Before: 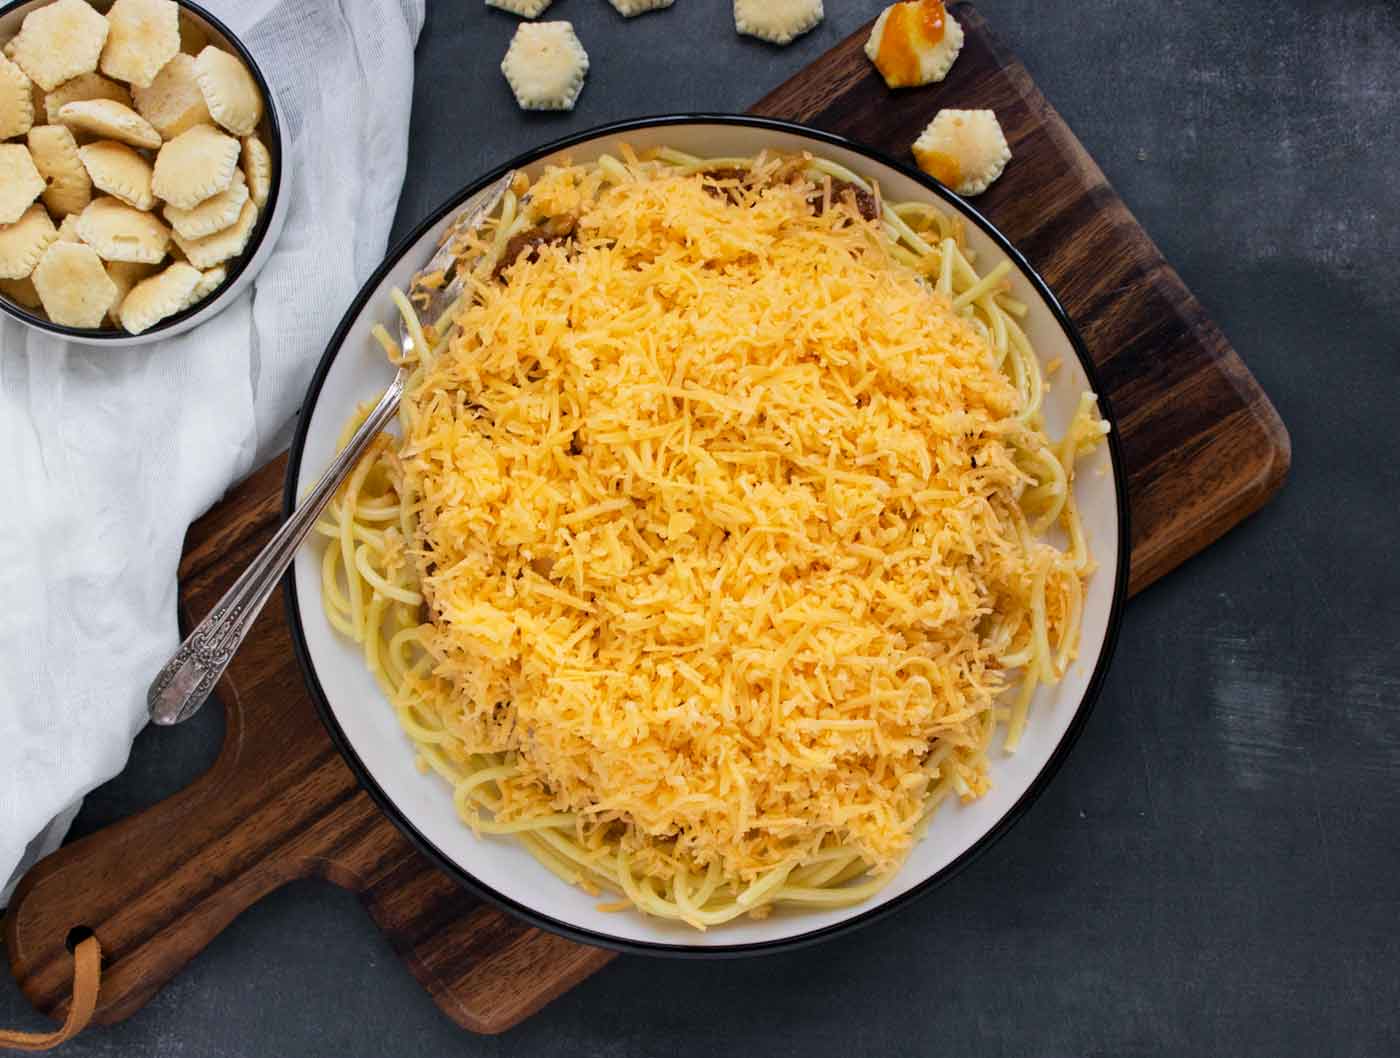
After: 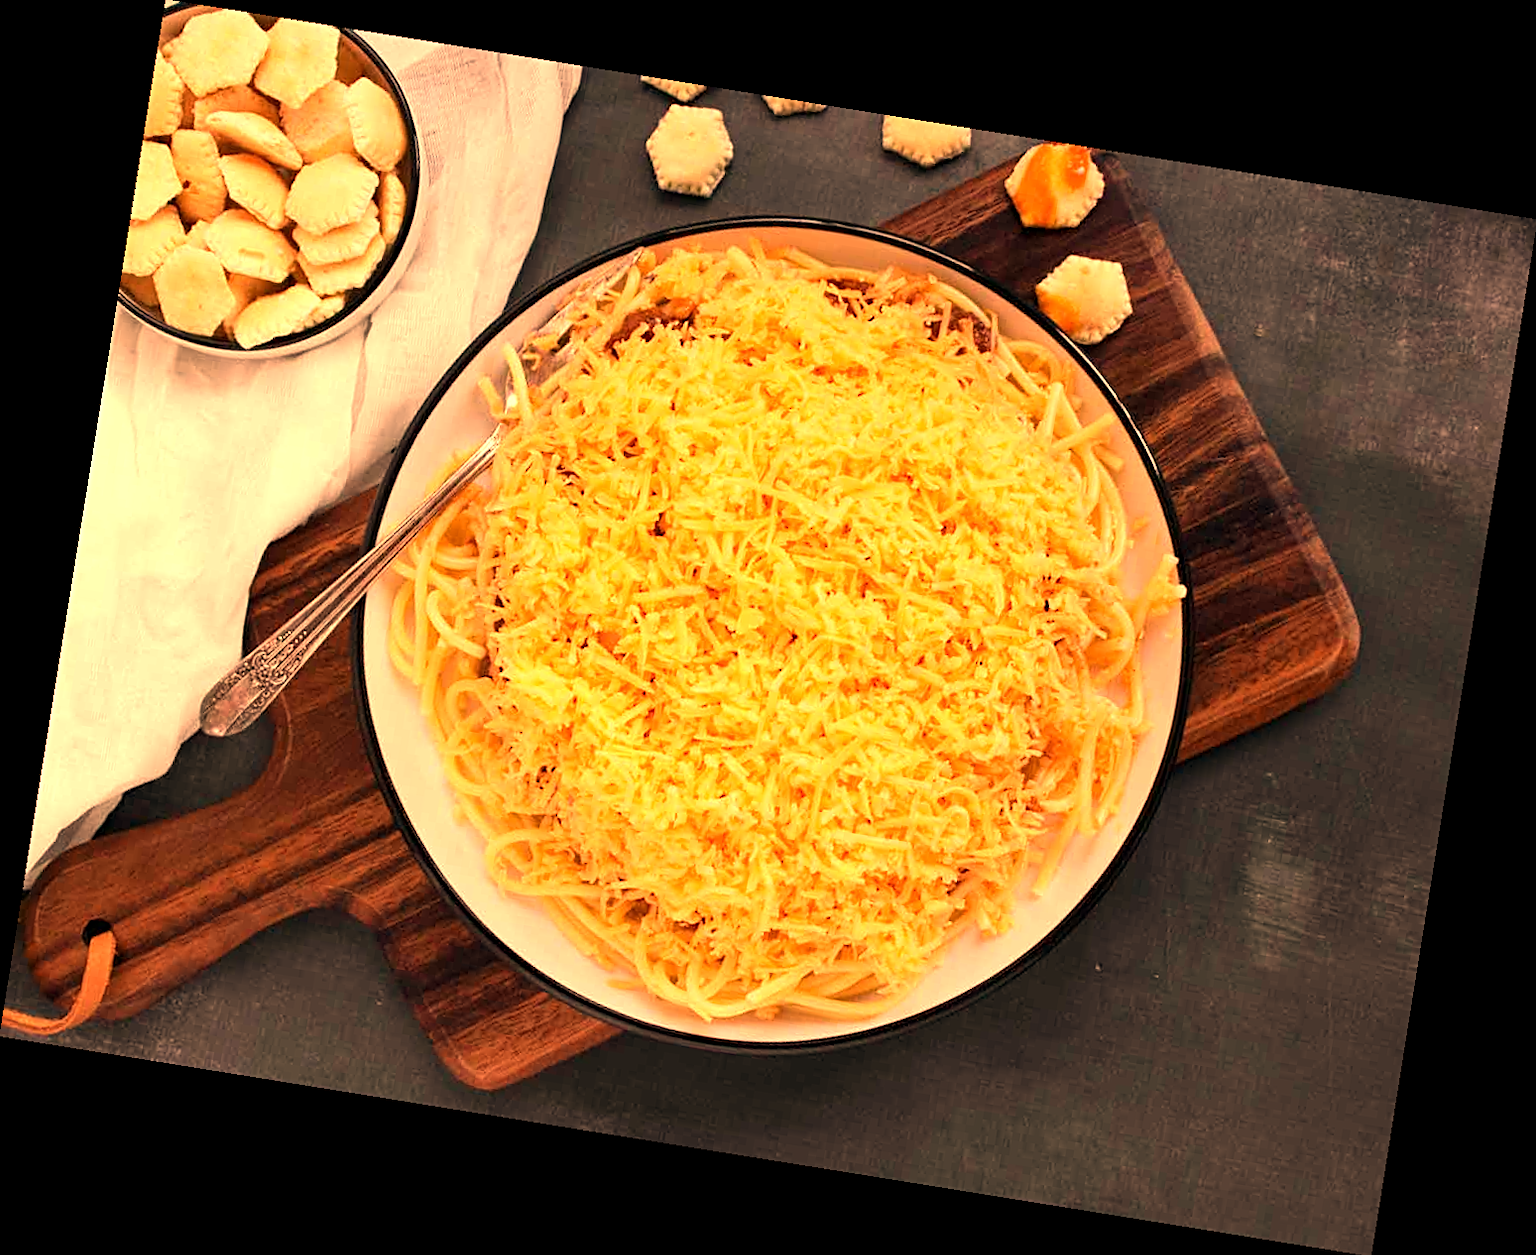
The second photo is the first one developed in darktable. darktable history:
sharpen: radius 2.529, amount 0.323
exposure: exposure 0.426 EV, compensate highlight preservation false
rotate and perspective: rotation 9.12°, automatic cropping off
white balance: red 1.467, blue 0.684
